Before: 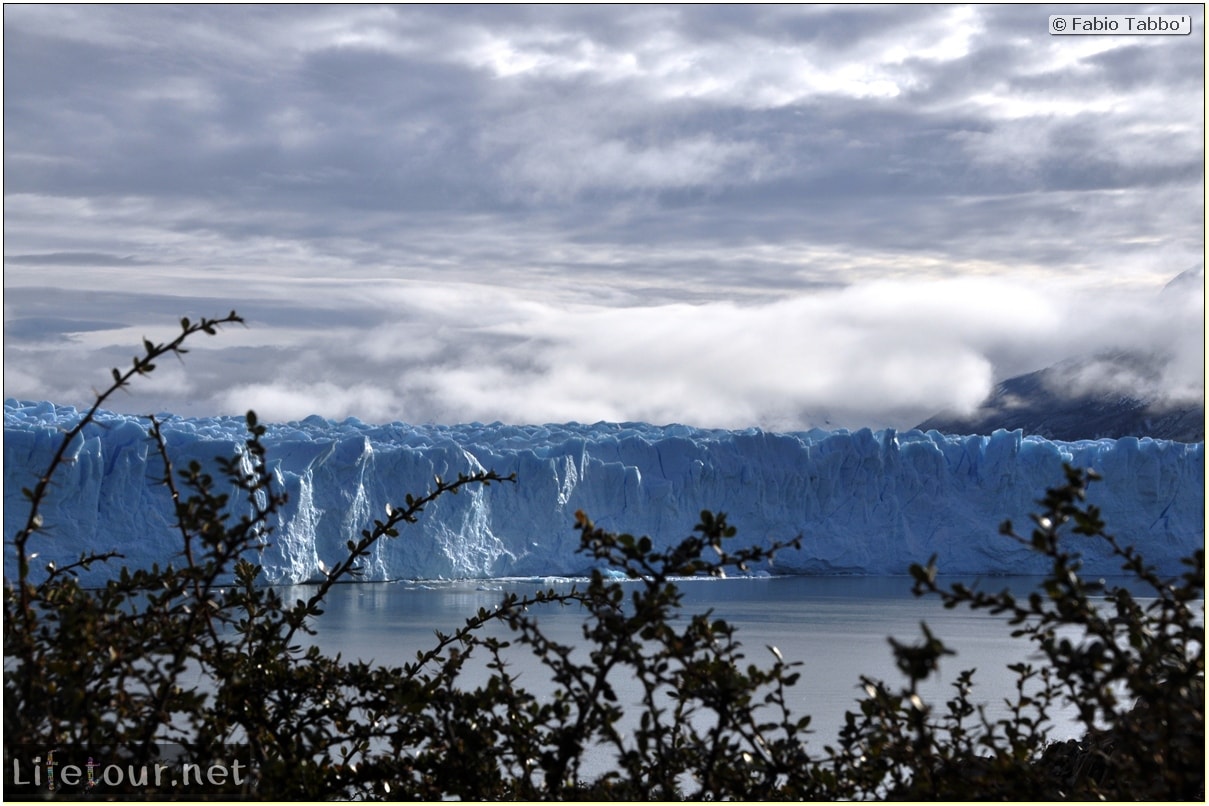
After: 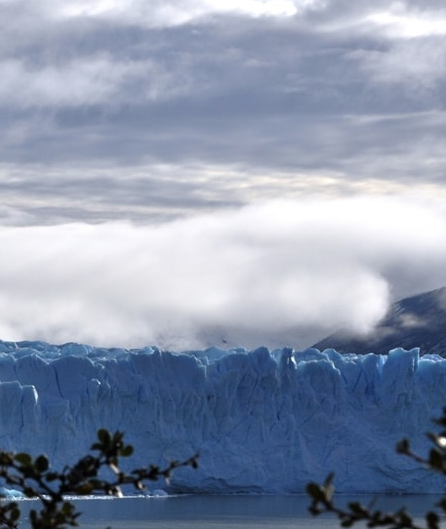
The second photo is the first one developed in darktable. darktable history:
exposure: compensate highlight preservation false
crop and rotate: left 49.936%, top 10.094%, right 13.136%, bottom 24.256%
